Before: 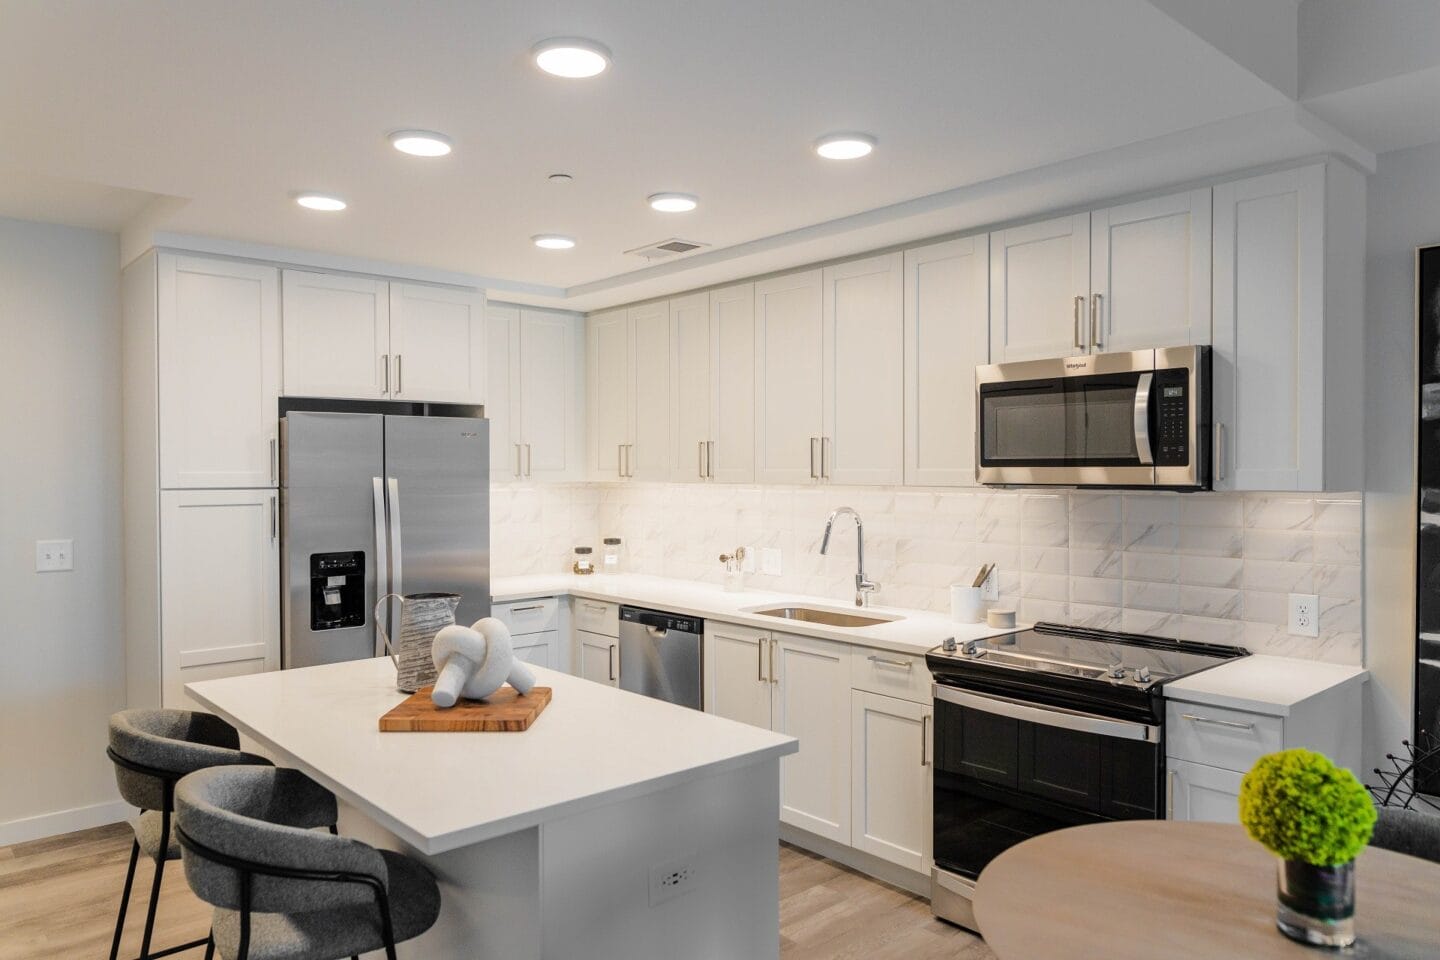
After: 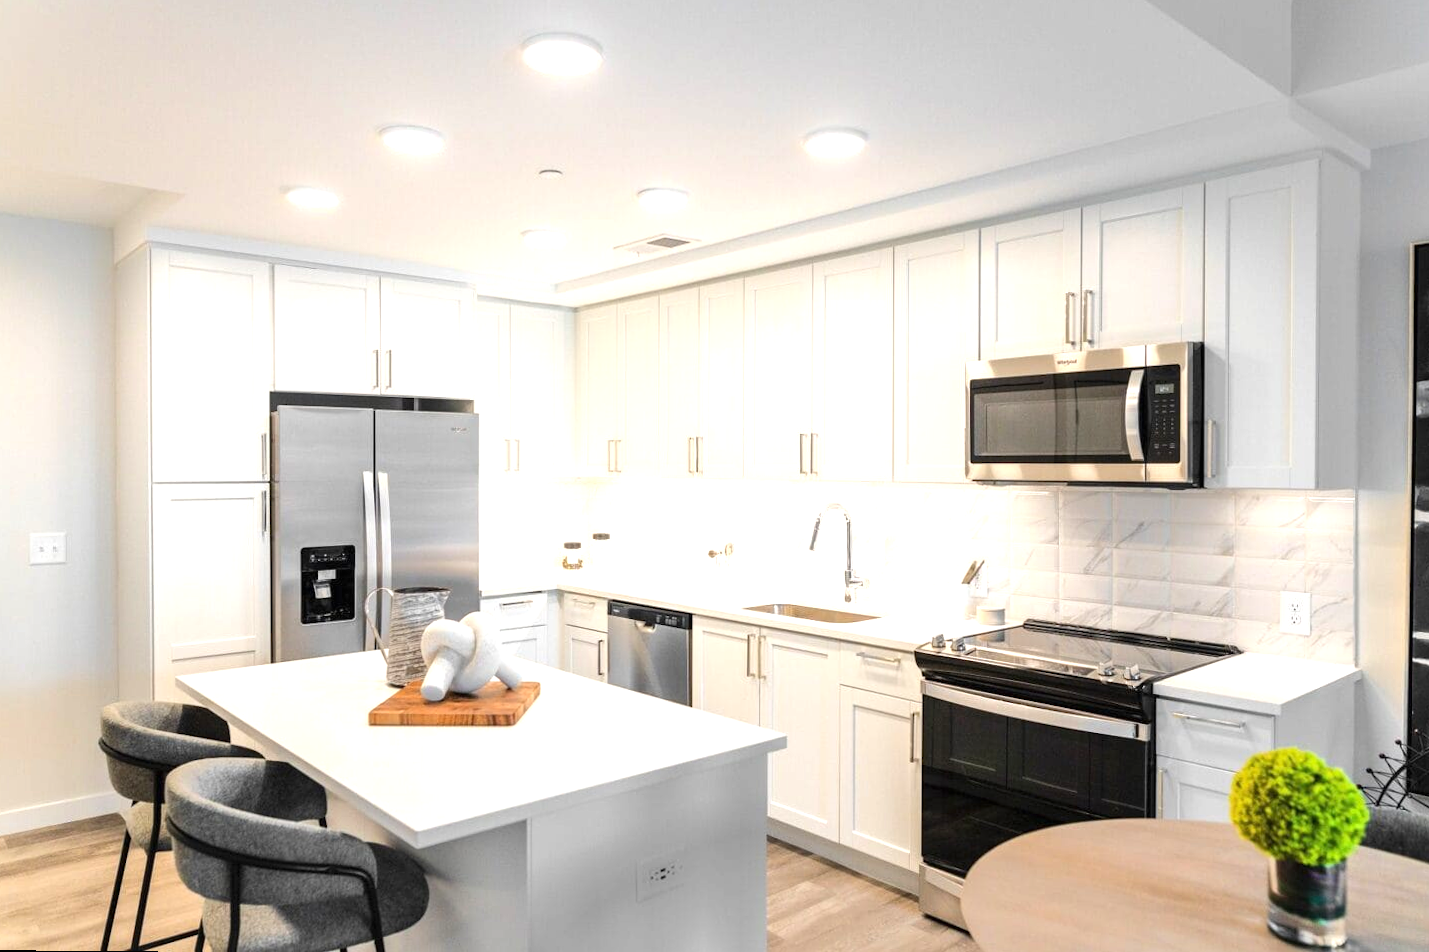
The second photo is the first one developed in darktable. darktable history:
exposure: black level correction 0, exposure 0.9 EV, compensate highlight preservation false
rotate and perspective: rotation 0.192°, lens shift (horizontal) -0.015, crop left 0.005, crop right 0.996, crop top 0.006, crop bottom 0.99
